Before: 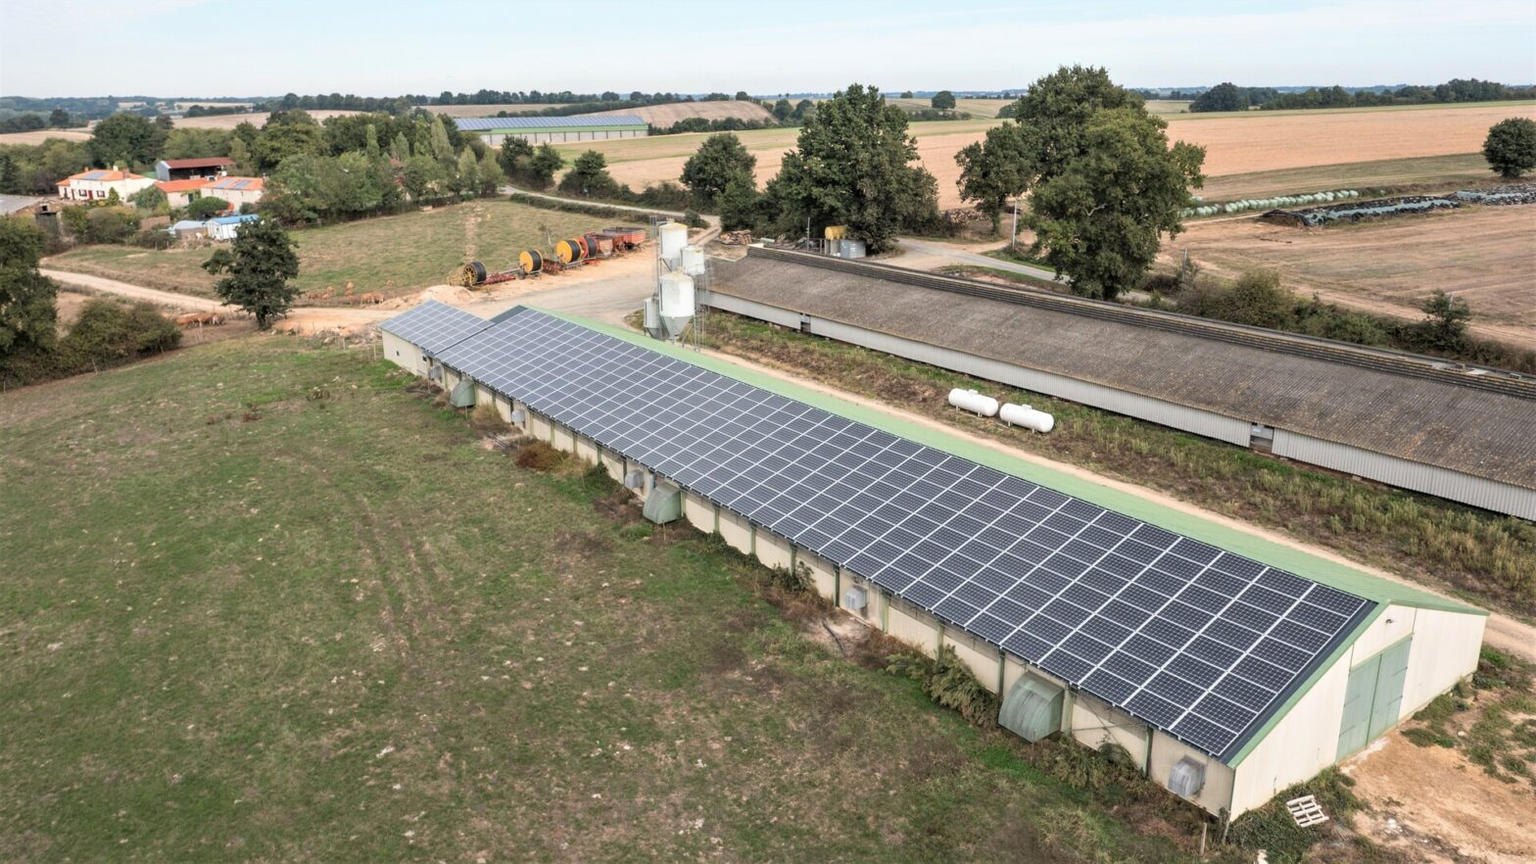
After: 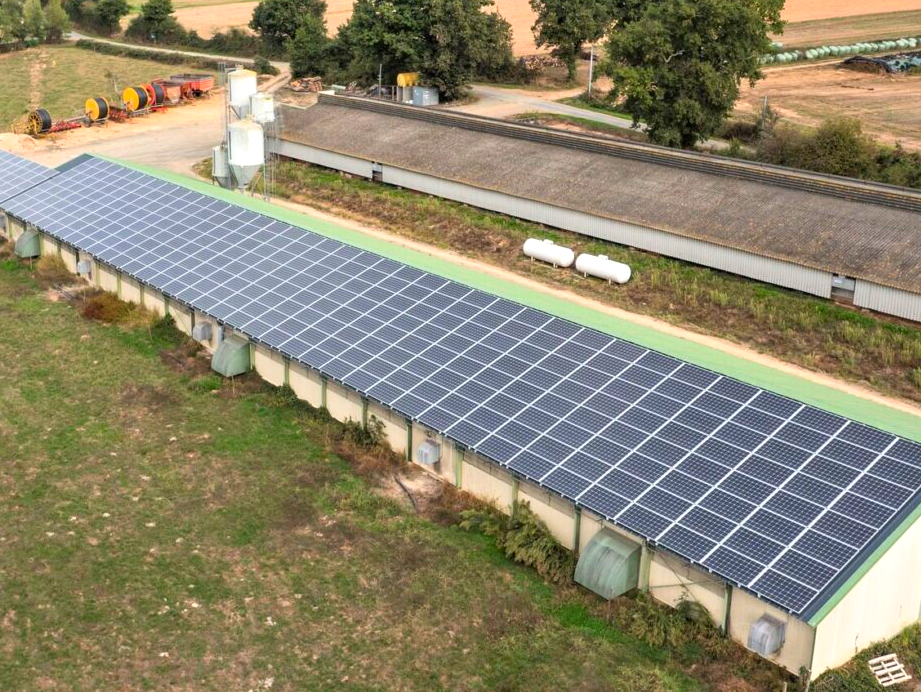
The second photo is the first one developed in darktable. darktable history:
contrast brightness saturation: saturation 0.491
crop and rotate: left 28.412%, top 17.984%, right 12.812%, bottom 3.468%
exposure: exposure 0.201 EV, compensate highlight preservation false
